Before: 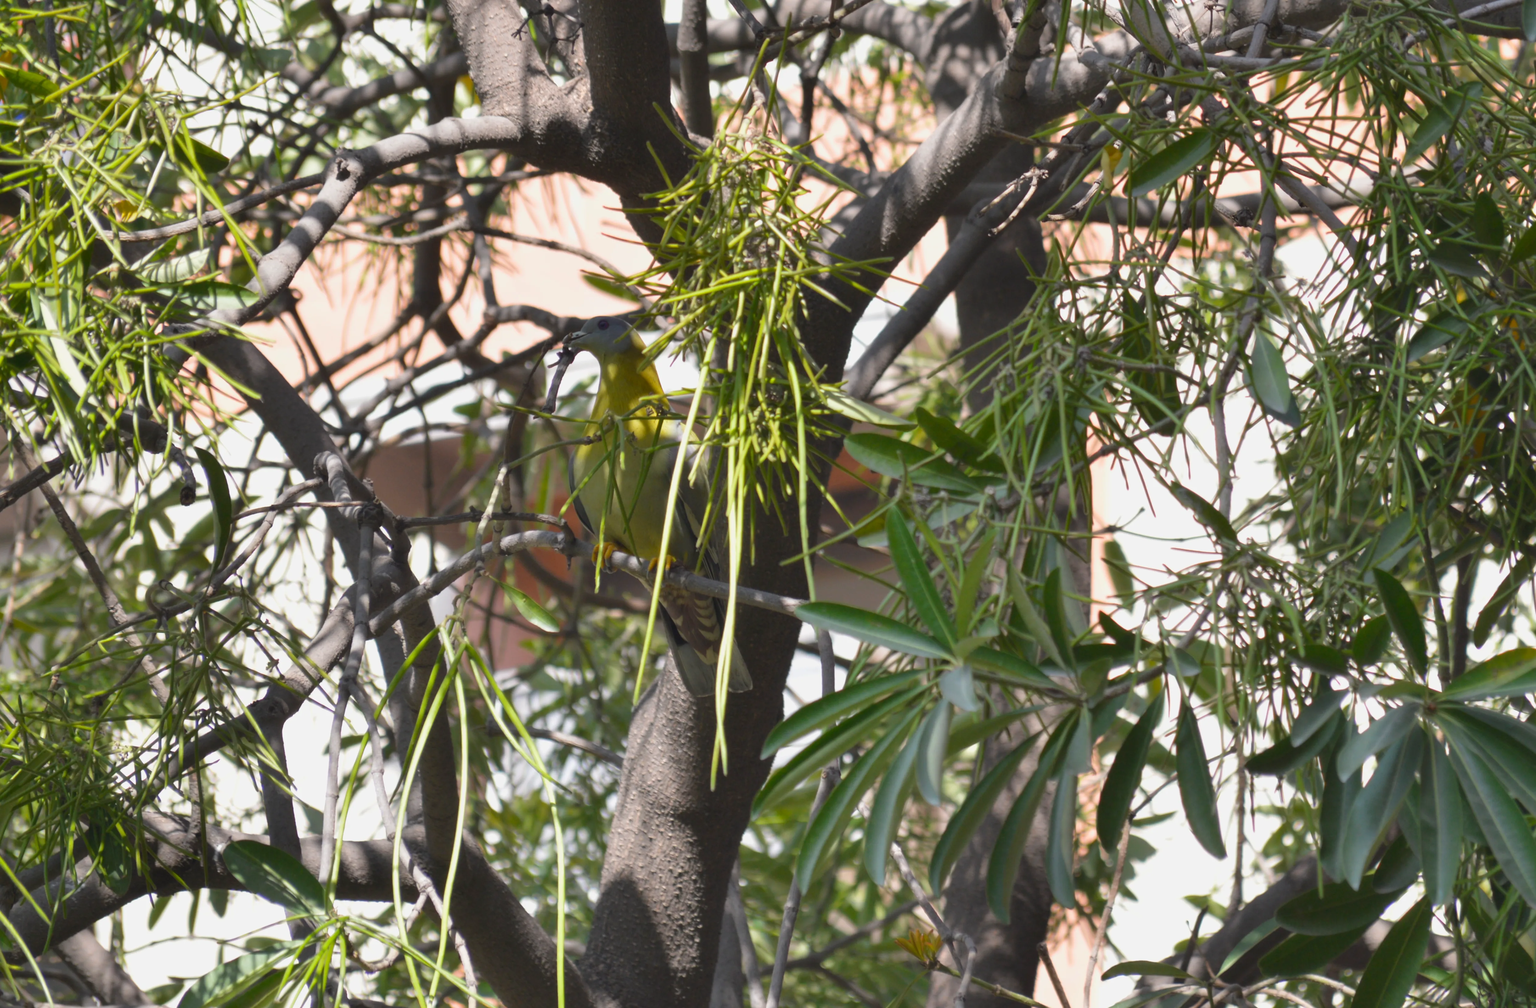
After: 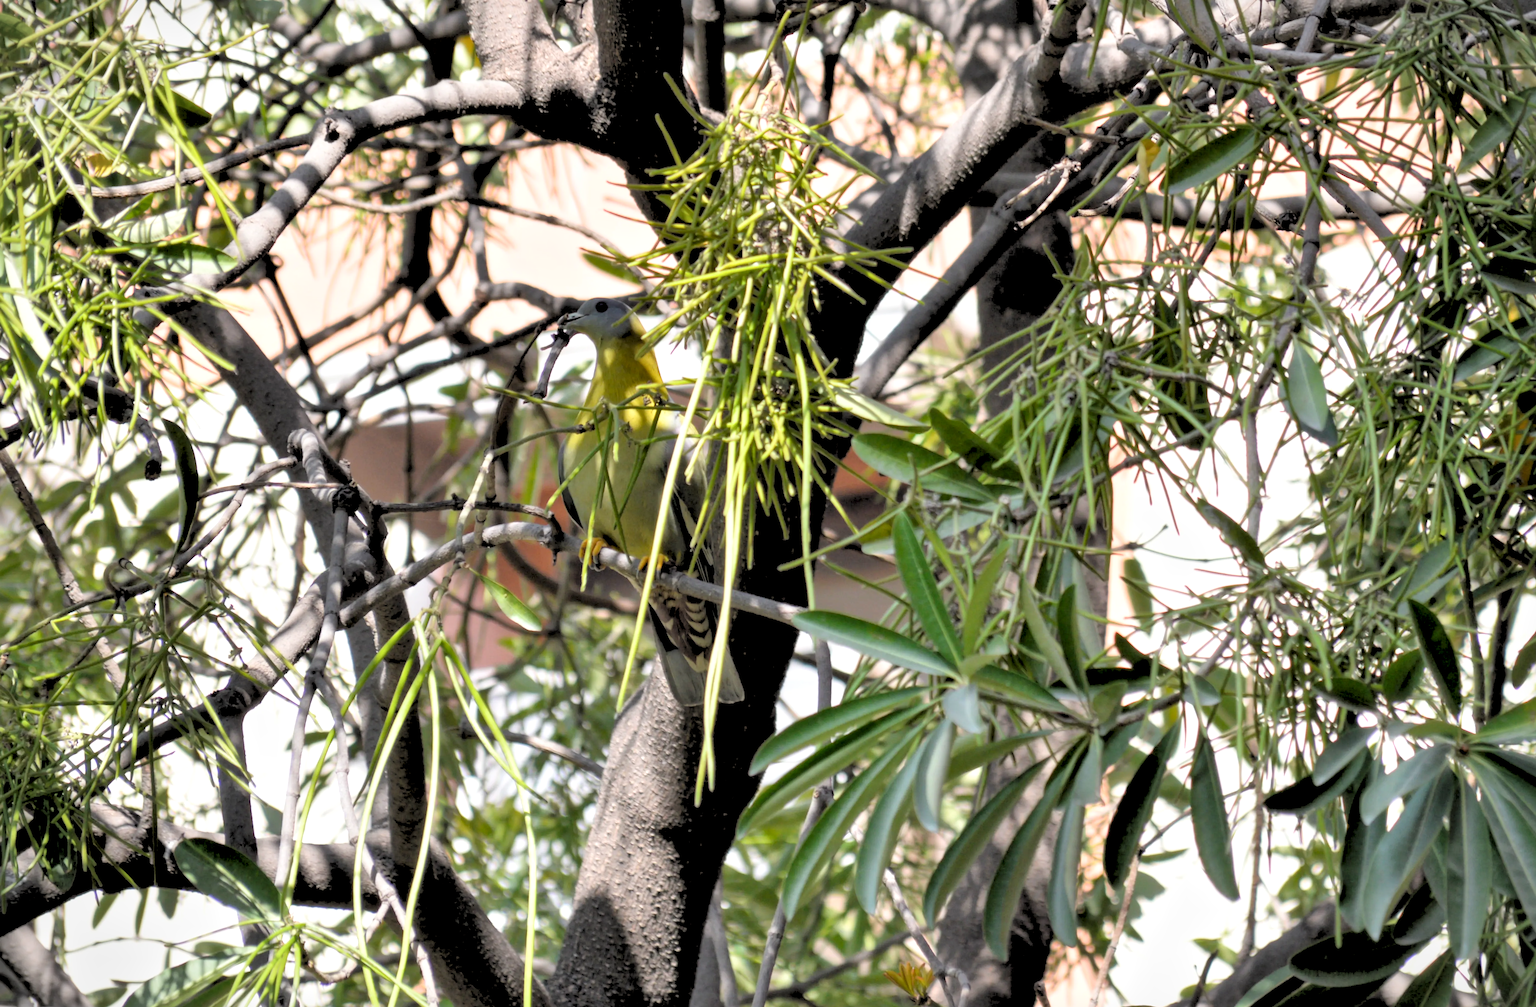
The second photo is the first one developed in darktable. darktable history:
crop and rotate: angle -2.38°
local contrast: mode bilateral grid, contrast 50, coarseness 50, detail 150%, midtone range 0.2
shadows and highlights: shadows 0, highlights 40
vignetting: fall-off start 100%, brightness -0.282, width/height ratio 1.31
rgb levels: levels [[0.027, 0.429, 0.996], [0, 0.5, 1], [0, 0.5, 1]]
